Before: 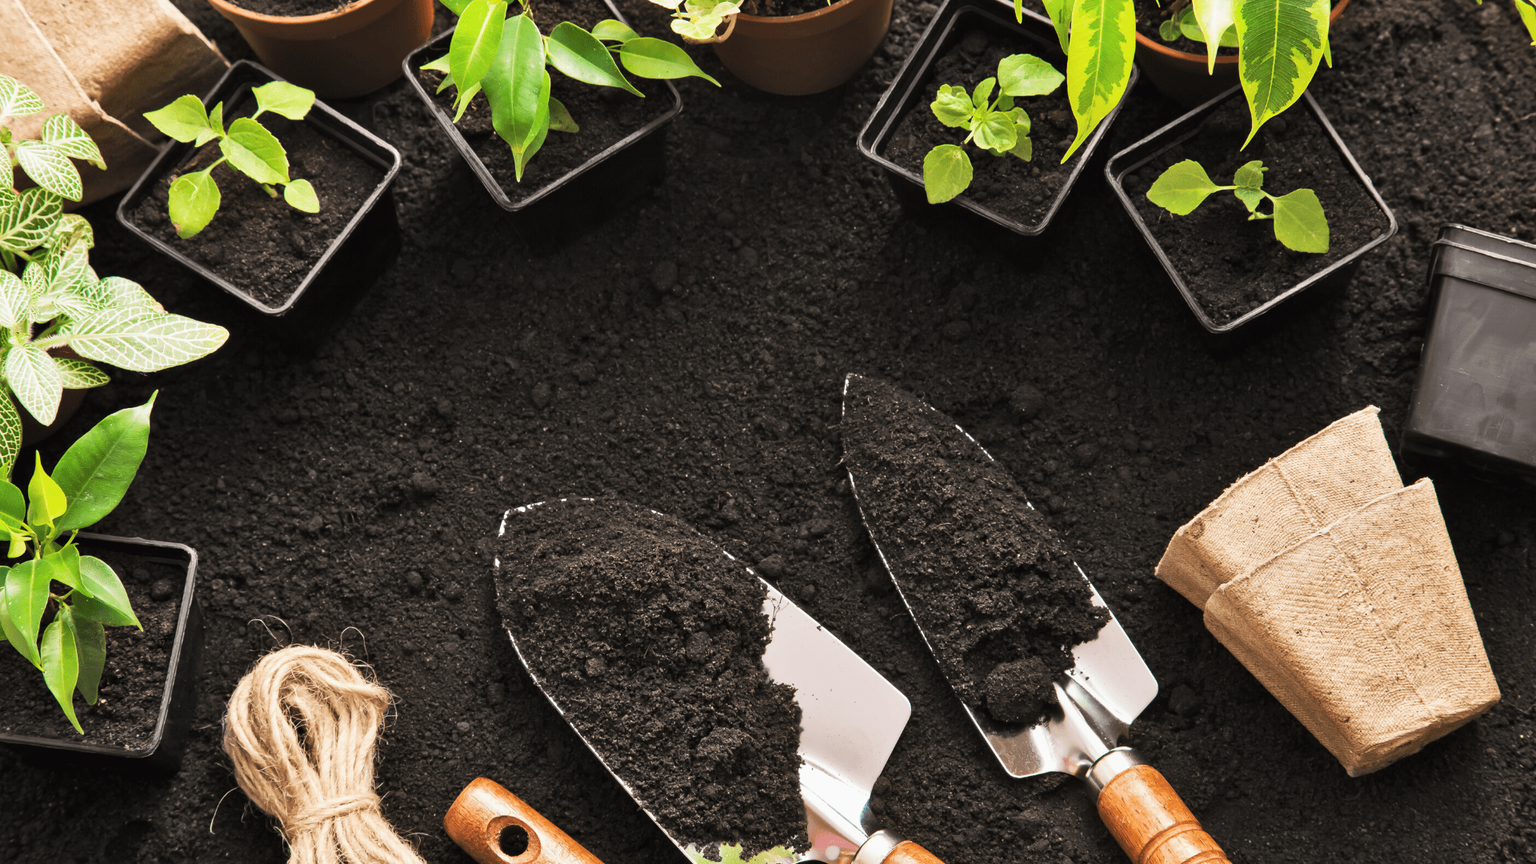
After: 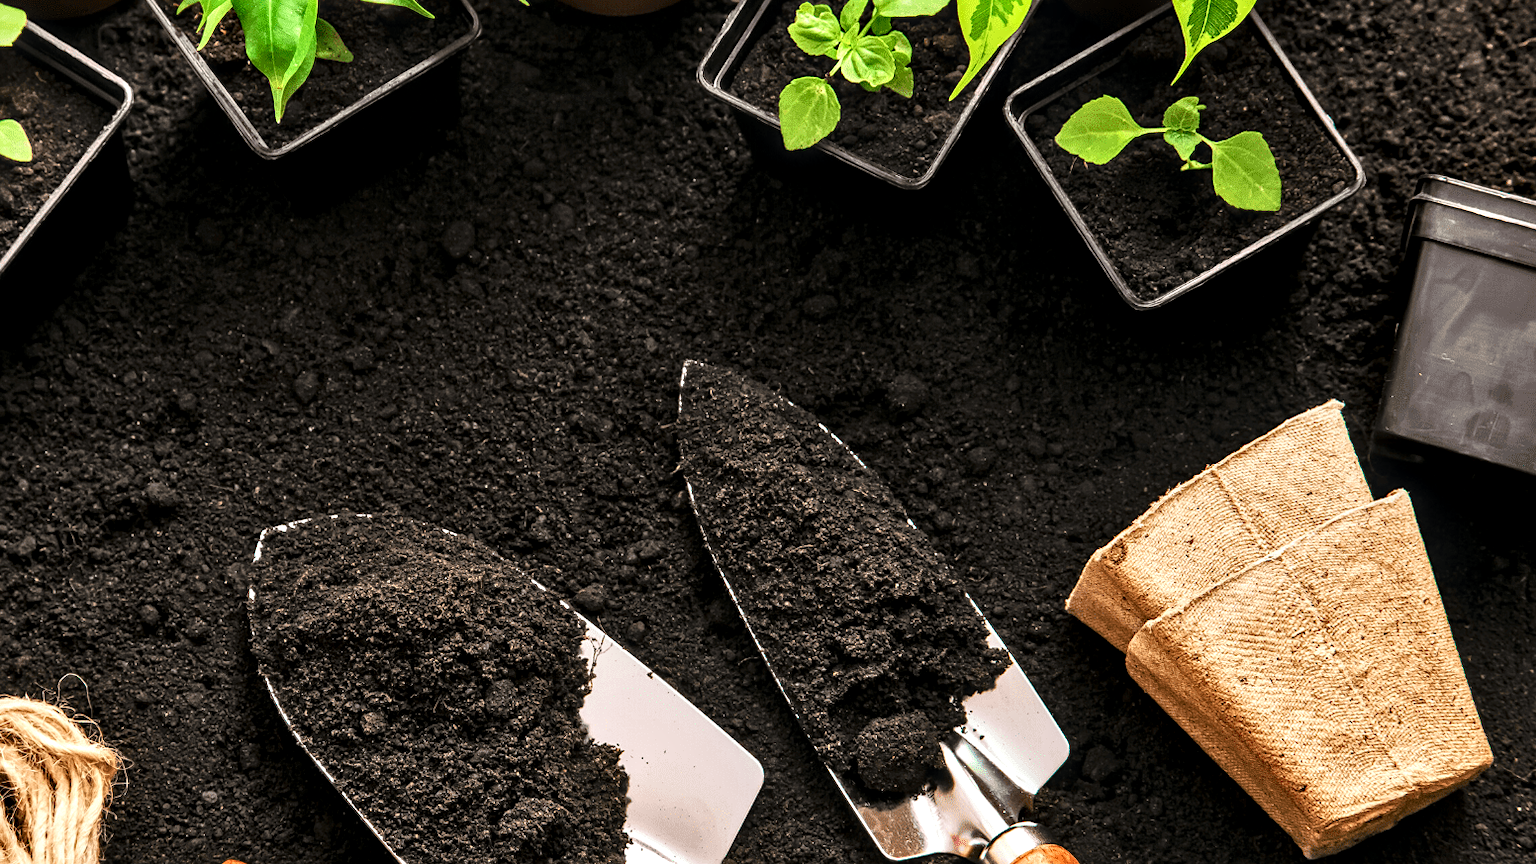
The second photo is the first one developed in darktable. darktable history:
local contrast: highlights 60%, shadows 60%, detail 160%
crop: left 19.159%, top 9.58%, bottom 9.58%
contrast brightness saturation: contrast 0.07, brightness -0.13, saturation 0.06
color correction: saturation 0.99
shadows and highlights: shadows 25, highlights -25
tone curve: curves: ch0 [(0, 0) (0.051, 0.047) (0.102, 0.099) (0.232, 0.249) (0.462, 0.501) (0.698, 0.761) (0.908, 0.946) (1, 1)]; ch1 [(0, 0) (0.339, 0.298) (0.402, 0.363) (0.453, 0.413) (0.485, 0.469) (0.494, 0.493) (0.504, 0.501) (0.525, 0.533) (0.563, 0.591) (0.597, 0.631) (1, 1)]; ch2 [(0, 0) (0.48, 0.48) (0.504, 0.5) (0.539, 0.554) (0.59, 0.628) (0.642, 0.682) (0.824, 0.815) (1, 1)], color space Lab, independent channels, preserve colors none
sharpen: amount 0.2
